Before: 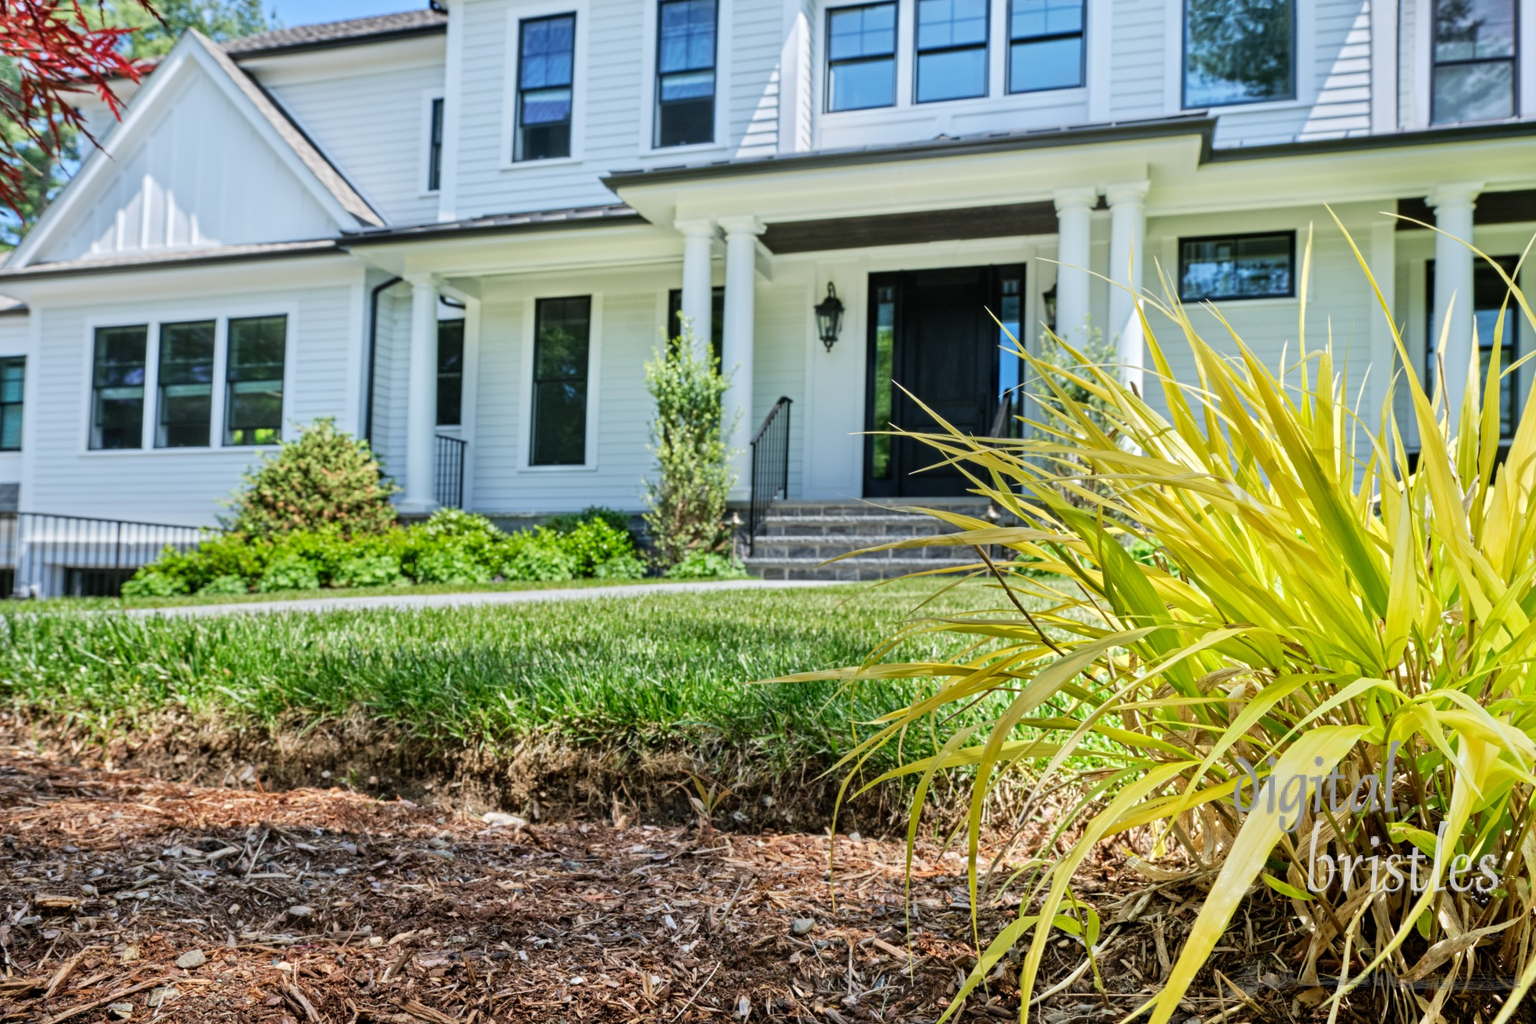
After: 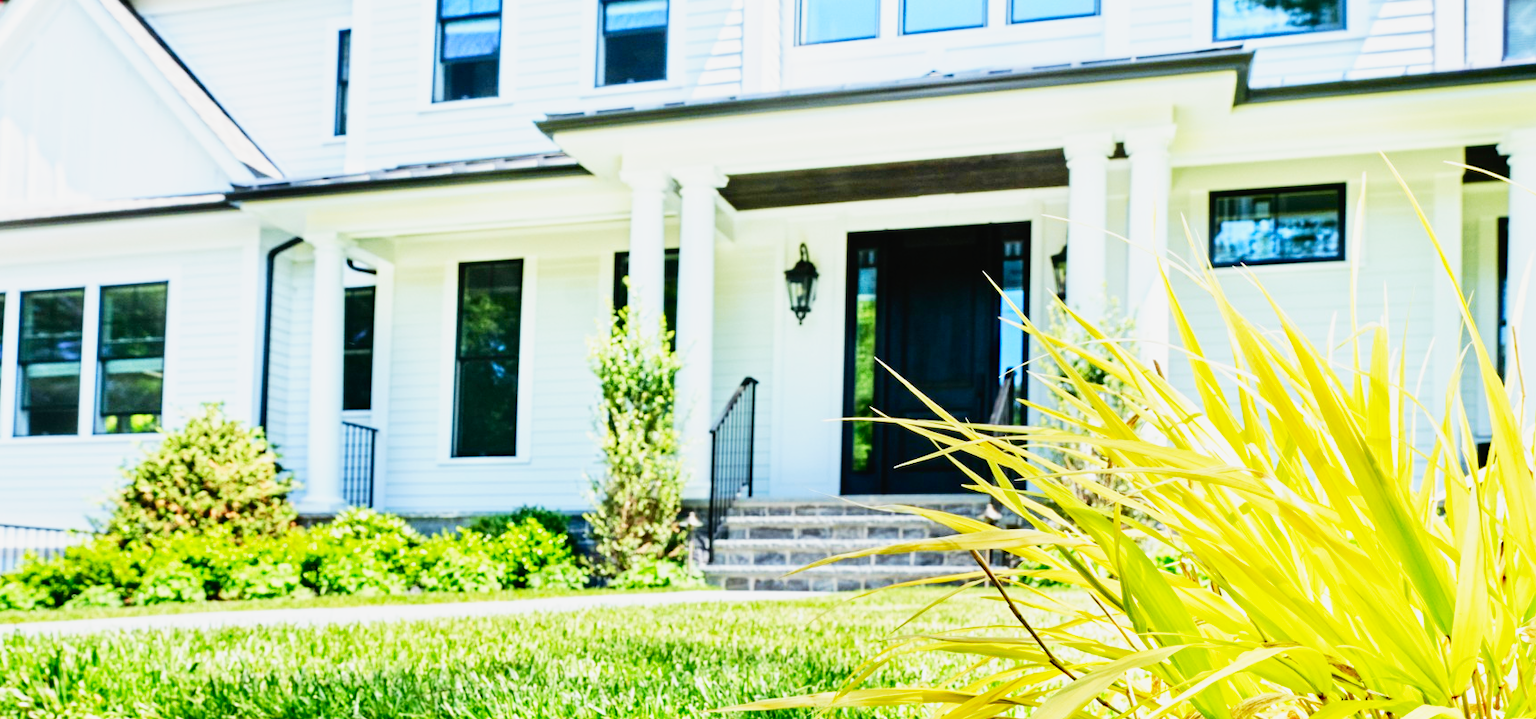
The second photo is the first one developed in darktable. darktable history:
crop and rotate: left 9.303%, top 7.221%, right 5.015%, bottom 32.593%
tone curve: curves: ch0 [(0, 0.008) (0.046, 0.032) (0.151, 0.108) (0.367, 0.379) (0.496, 0.526) (0.771, 0.786) (0.857, 0.85) (1, 0.965)]; ch1 [(0, 0) (0.248, 0.252) (0.388, 0.383) (0.482, 0.478) (0.499, 0.499) (0.518, 0.518) (0.544, 0.552) (0.585, 0.617) (0.683, 0.735) (0.823, 0.894) (1, 1)]; ch2 [(0, 0) (0.302, 0.284) (0.427, 0.417) (0.473, 0.47) (0.503, 0.503) (0.523, 0.518) (0.55, 0.563) (0.624, 0.643) (0.753, 0.764) (1, 1)], color space Lab, independent channels, preserve colors none
base curve: curves: ch0 [(0, 0) (0.007, 0.004) (0.027, 0.03) (0.046, 0.07) (0.207, 0.54) (0.442, 0.872) (0.673, 0.972) (1, 1)], preserve colors none
shadows and highlights: shadows 43.3, highlights 6.56
